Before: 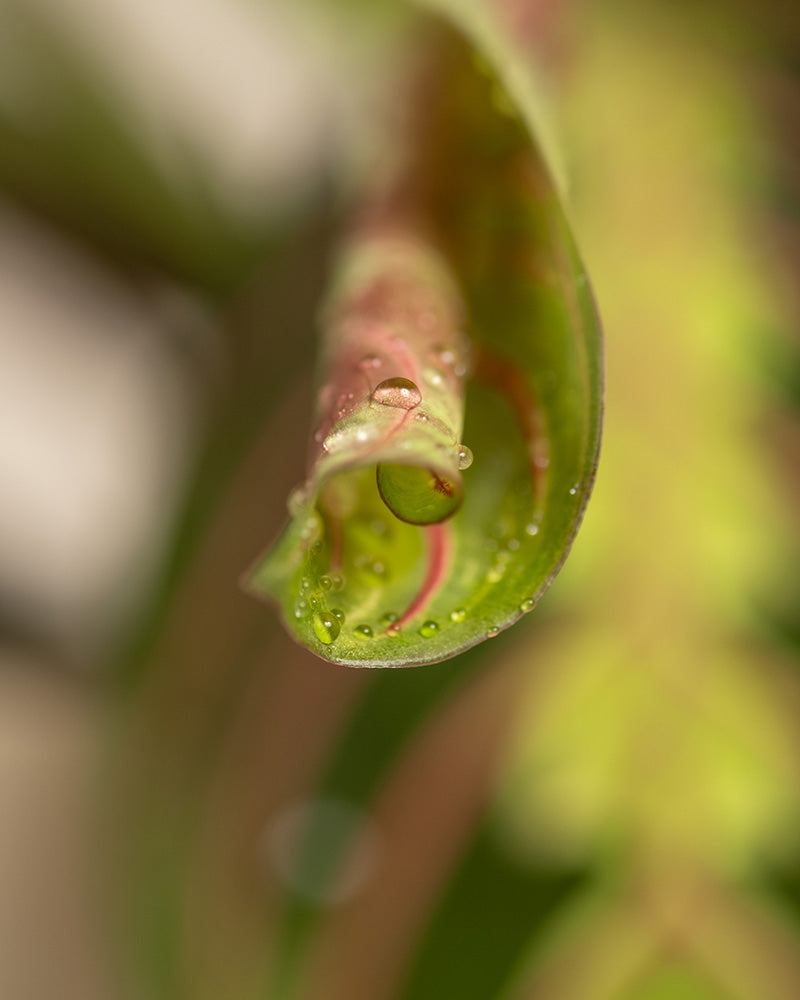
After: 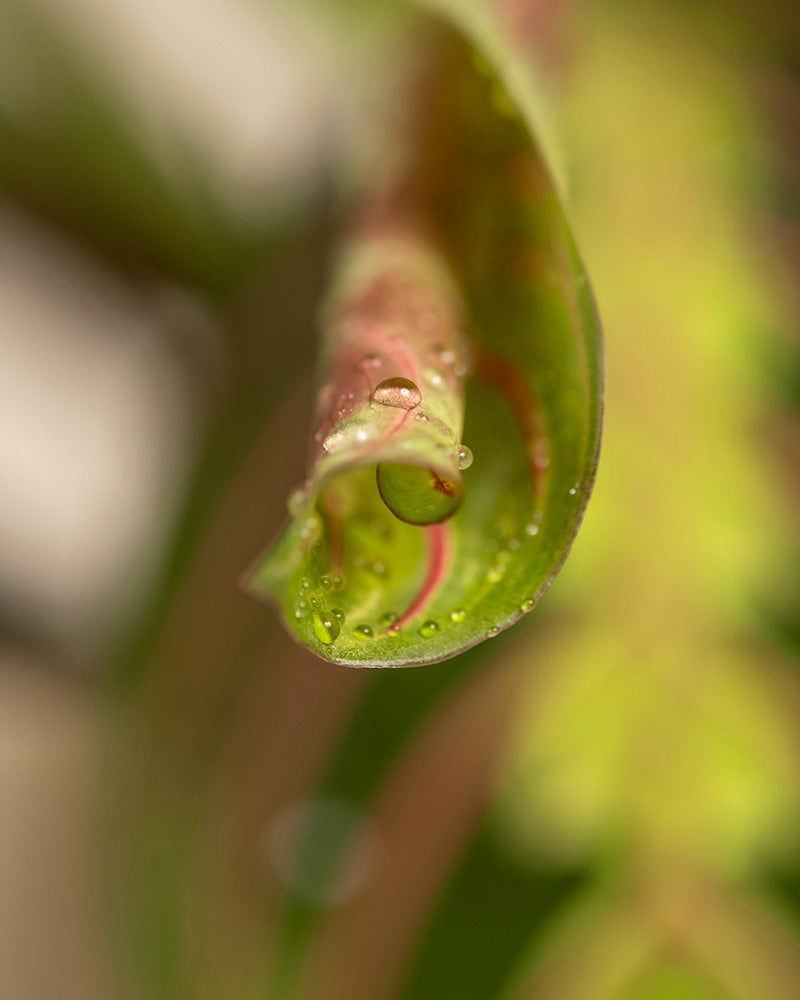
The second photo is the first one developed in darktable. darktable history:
contrast brightness saturation: contrast 0.039, saturation 0.075
